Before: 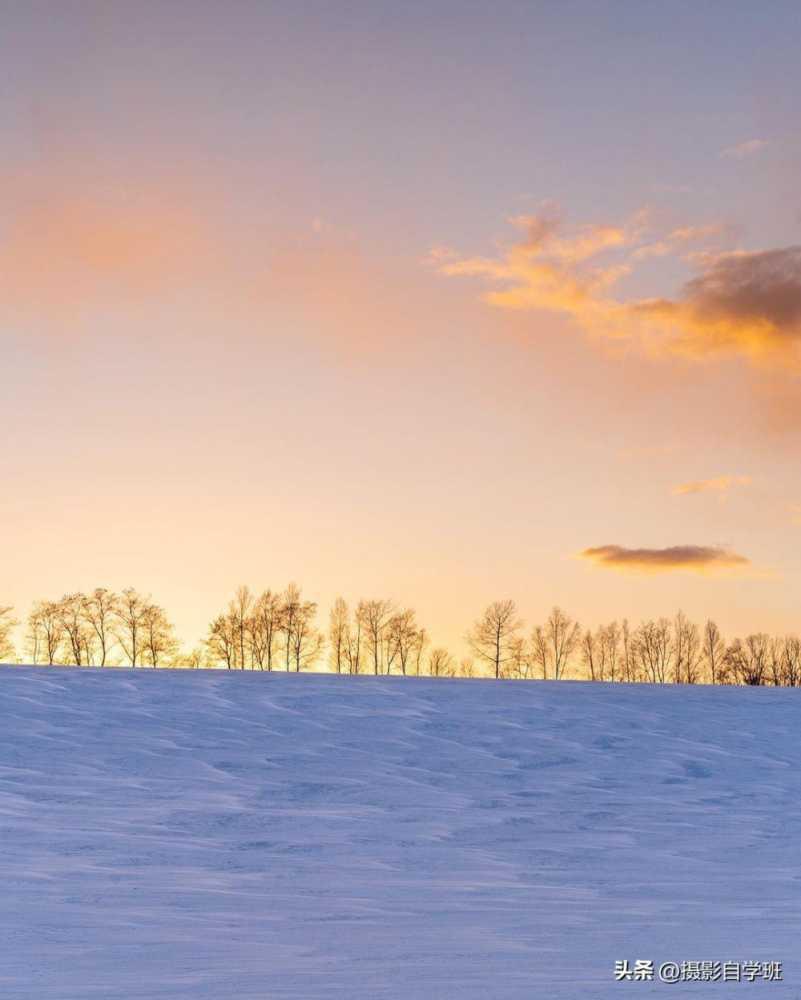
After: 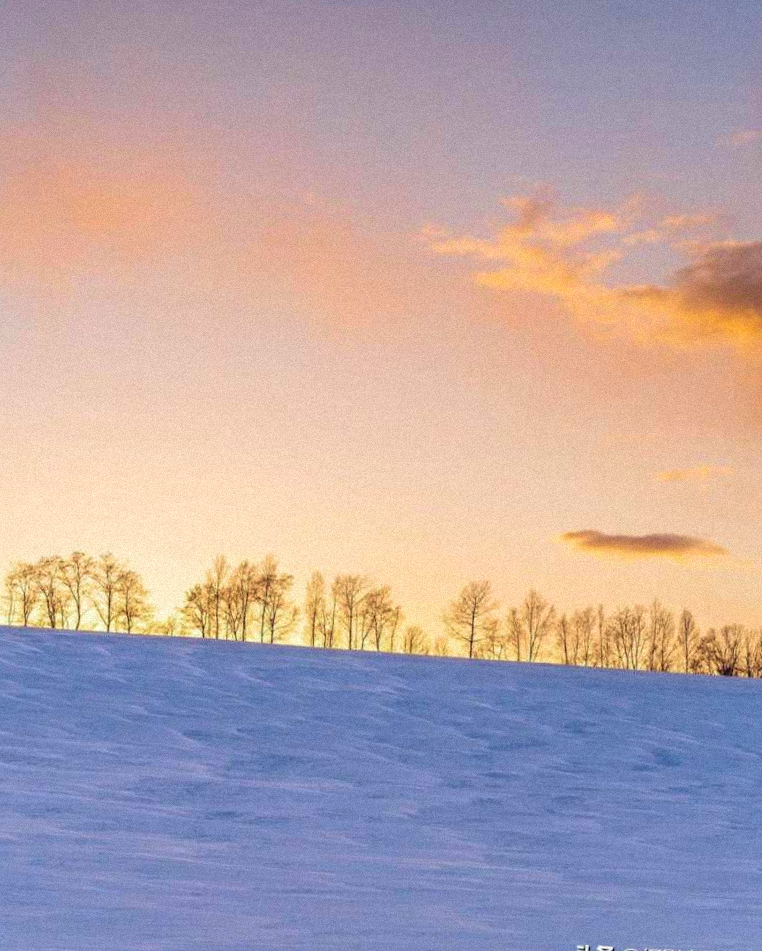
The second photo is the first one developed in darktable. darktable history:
grain: mid-tones bias 0%
velvia: on, module defaults
crop and rotate: angle -2.38°
